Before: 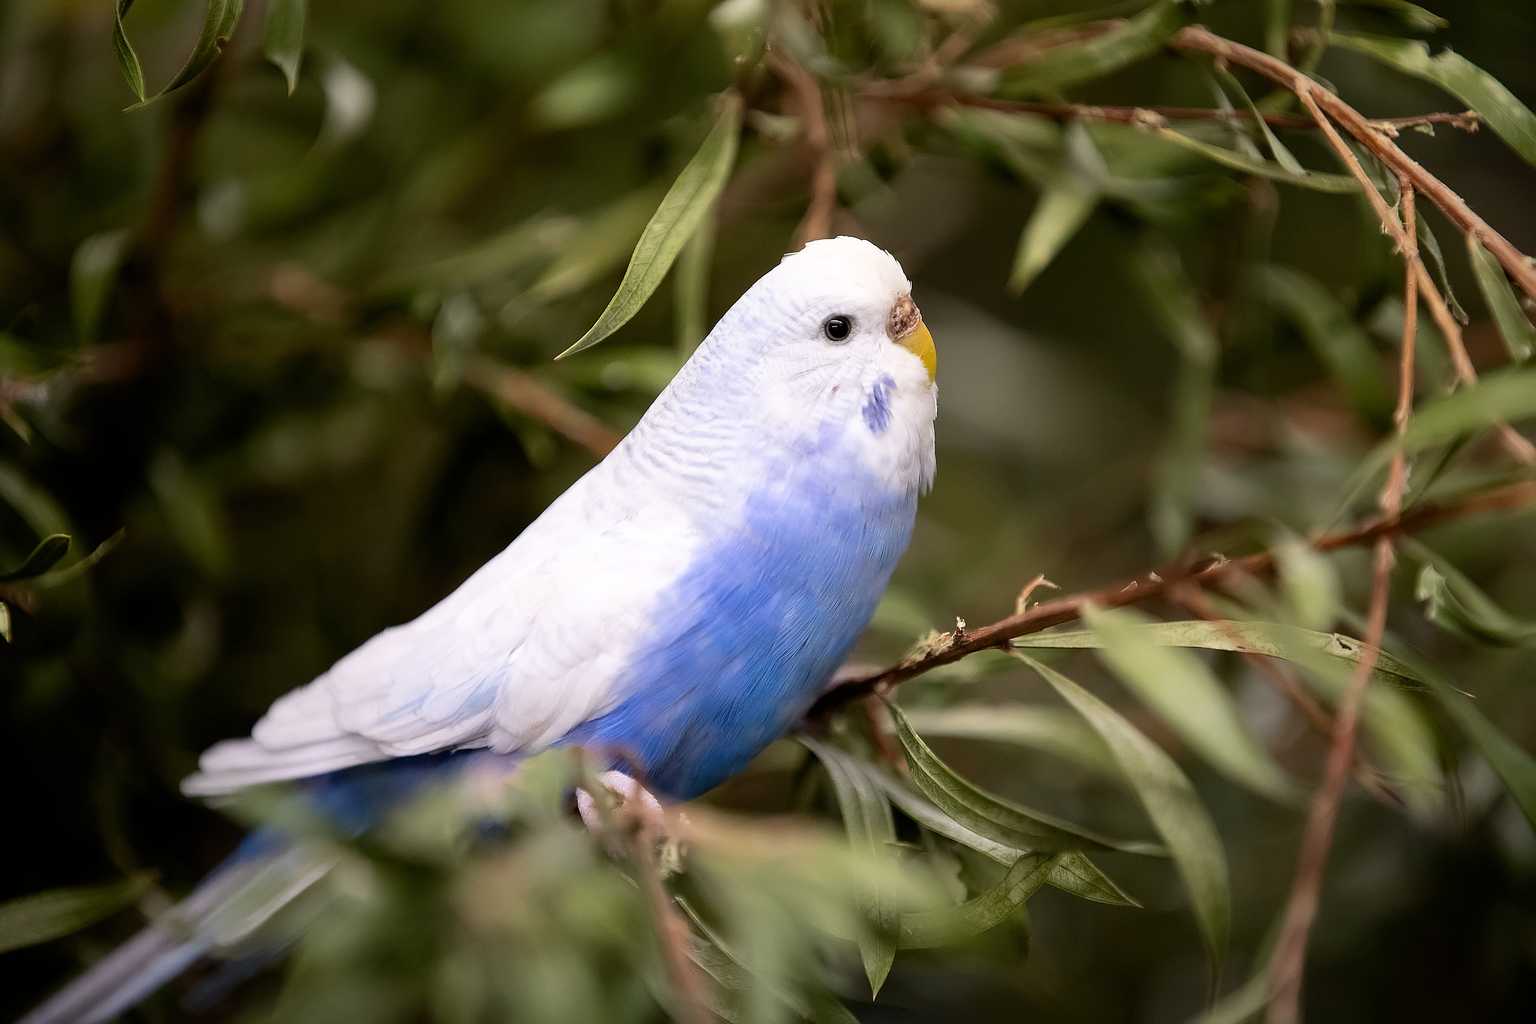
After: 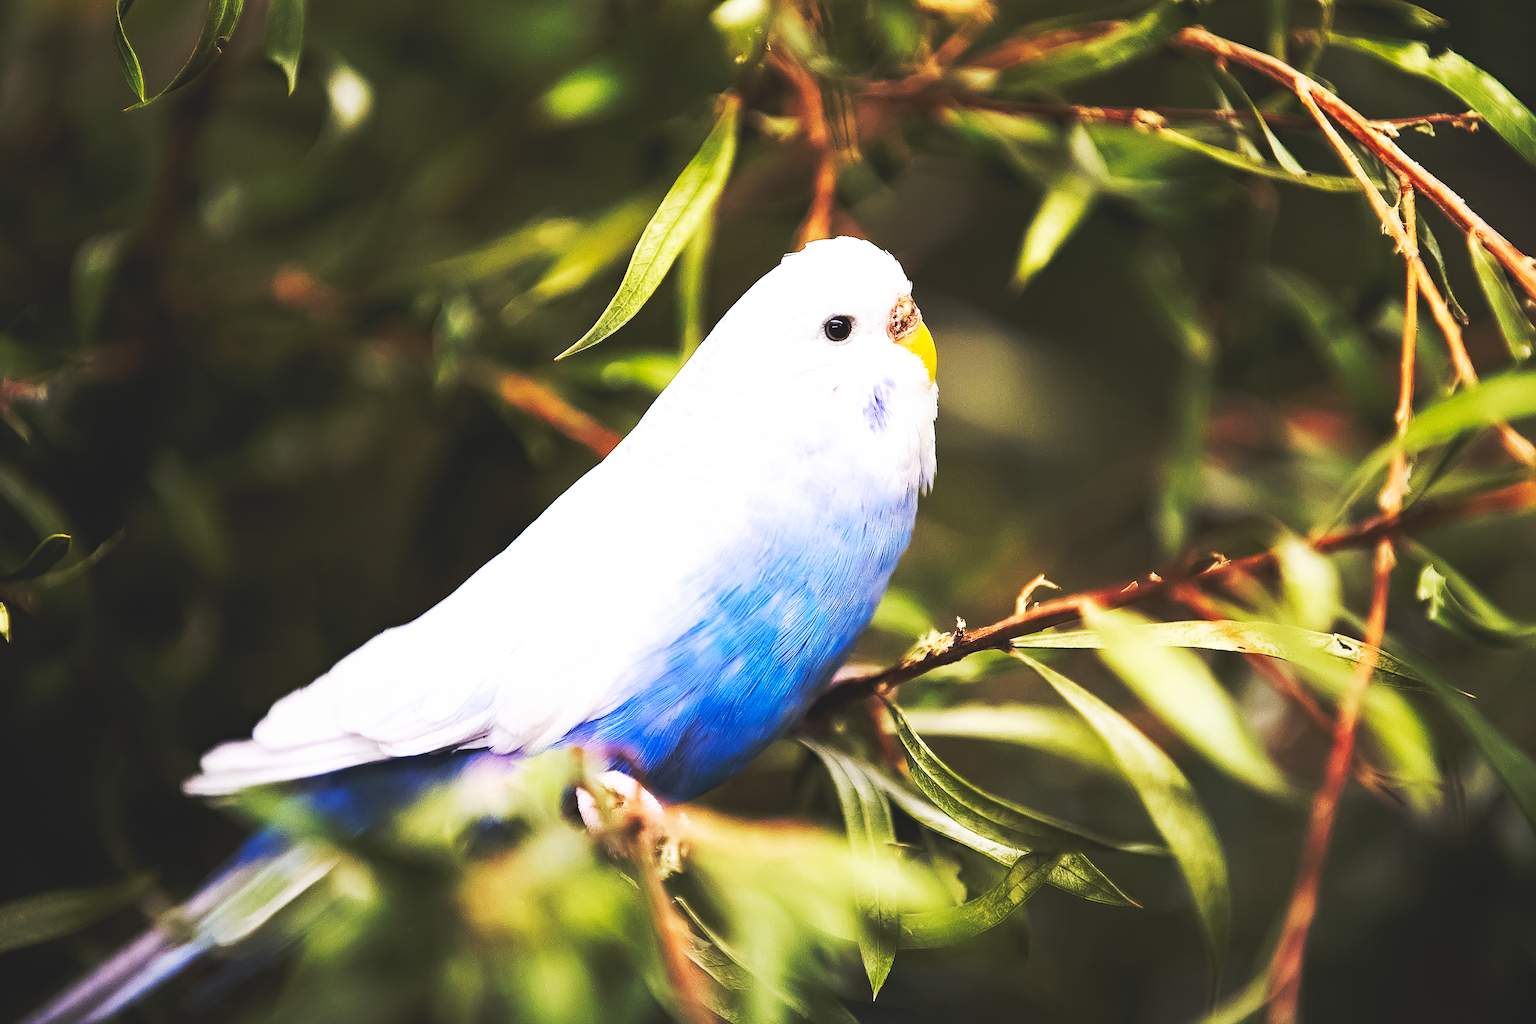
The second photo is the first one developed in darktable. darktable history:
base curve: curves: ch0 [(0, 0.015) (0.085, 0.116) (0.134, 0.298) (0.19, 0.545) (0.296, 0.764) (0.599, 0.982) (1, 1)], preserve colors none
haze removal: compatibility mode true, adaptive false
